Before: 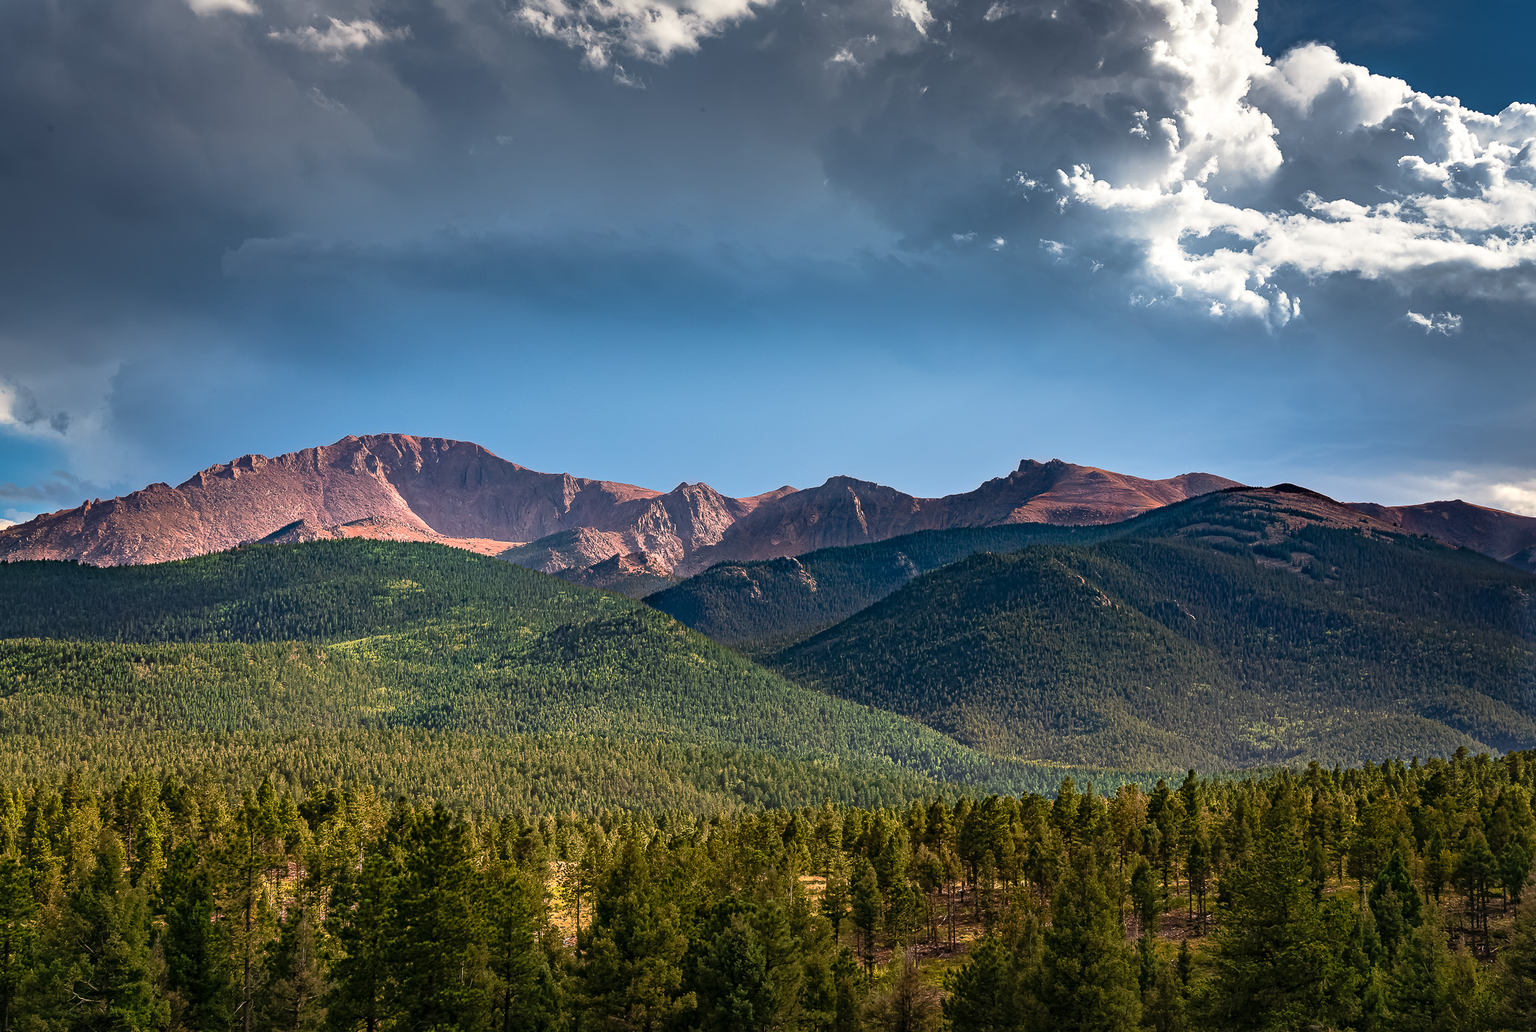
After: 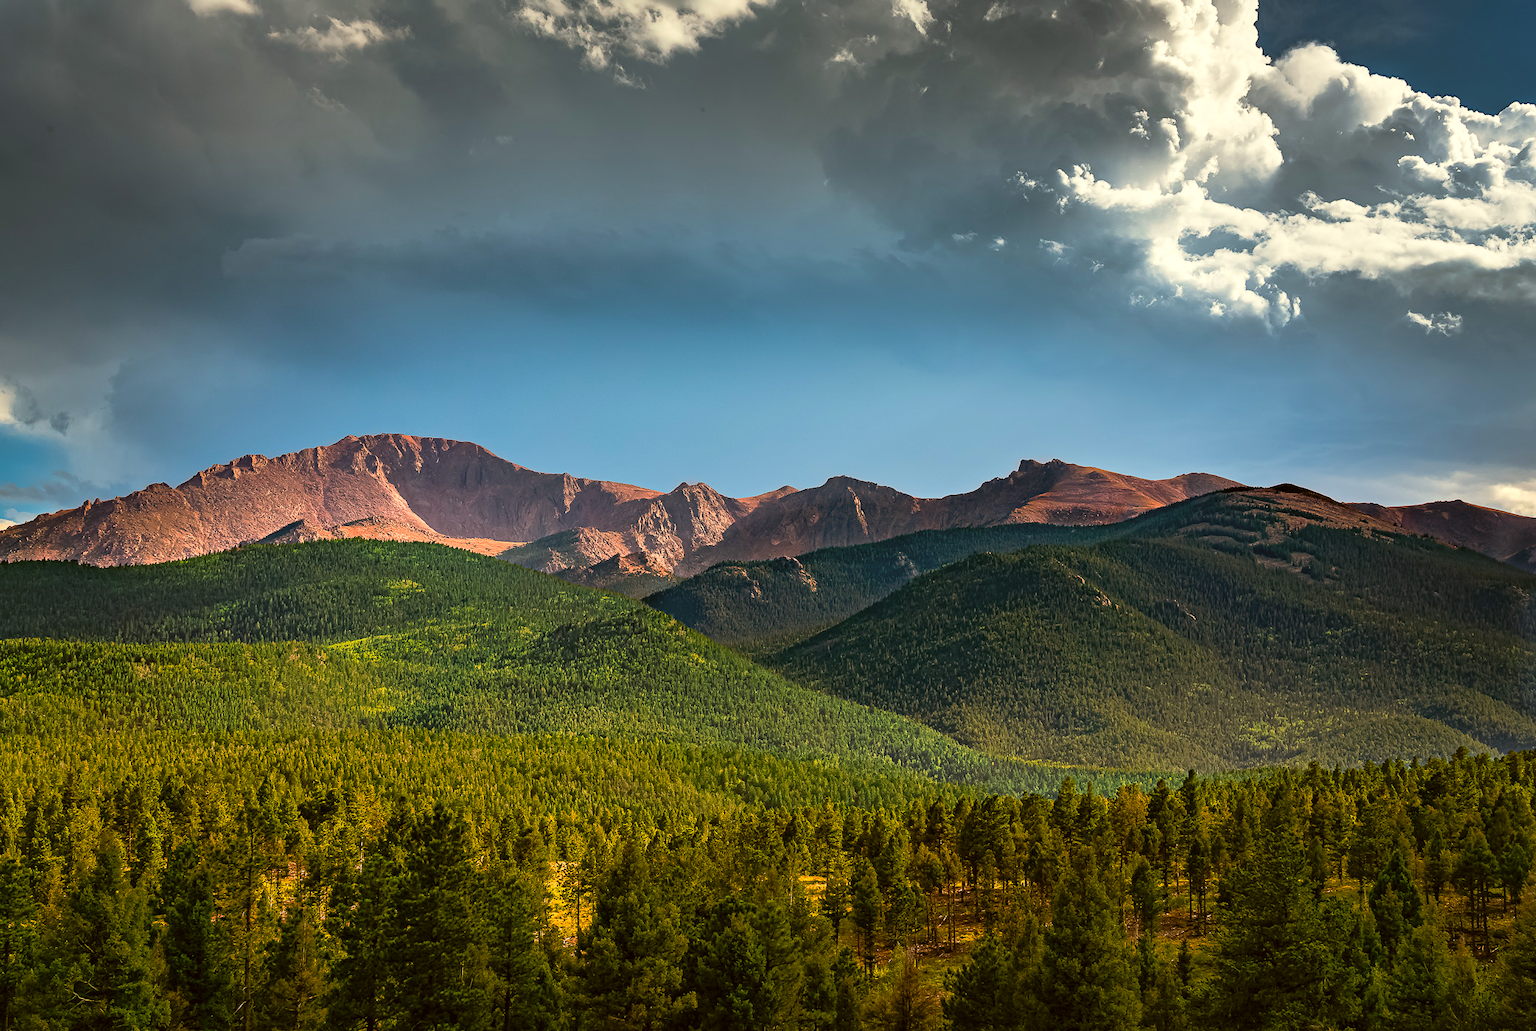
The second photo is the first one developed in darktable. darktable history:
color correction: highlights a* -1.43, highlights b* 10.12, shadows a* 0.395, shadows b* 19.35
color balance rgb: perceptual saturation grading › global saturation 20%, global vibrance 20%
